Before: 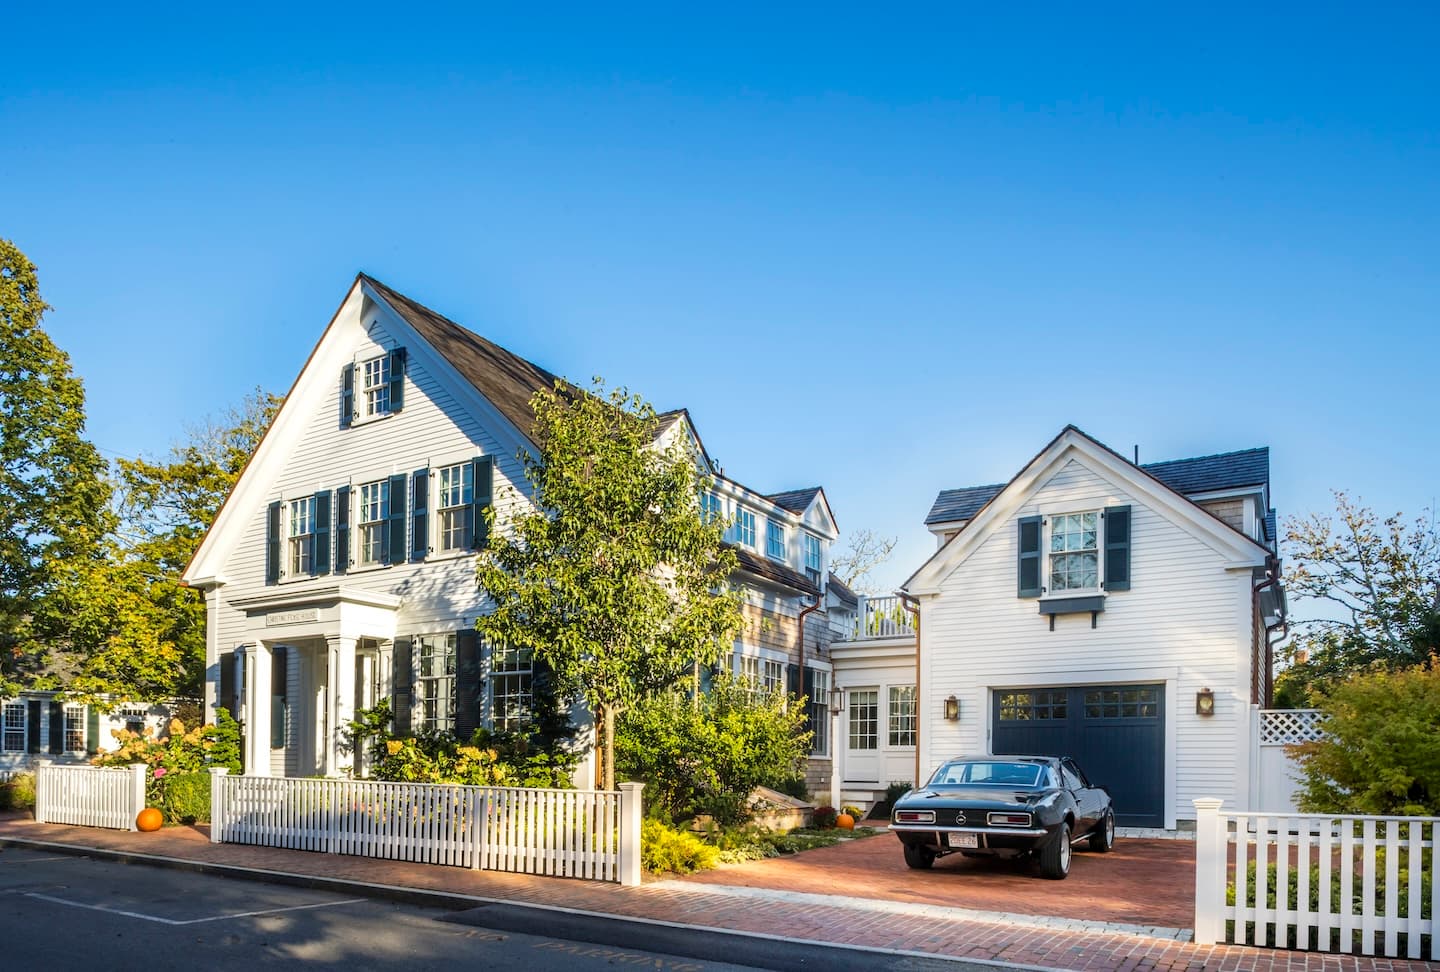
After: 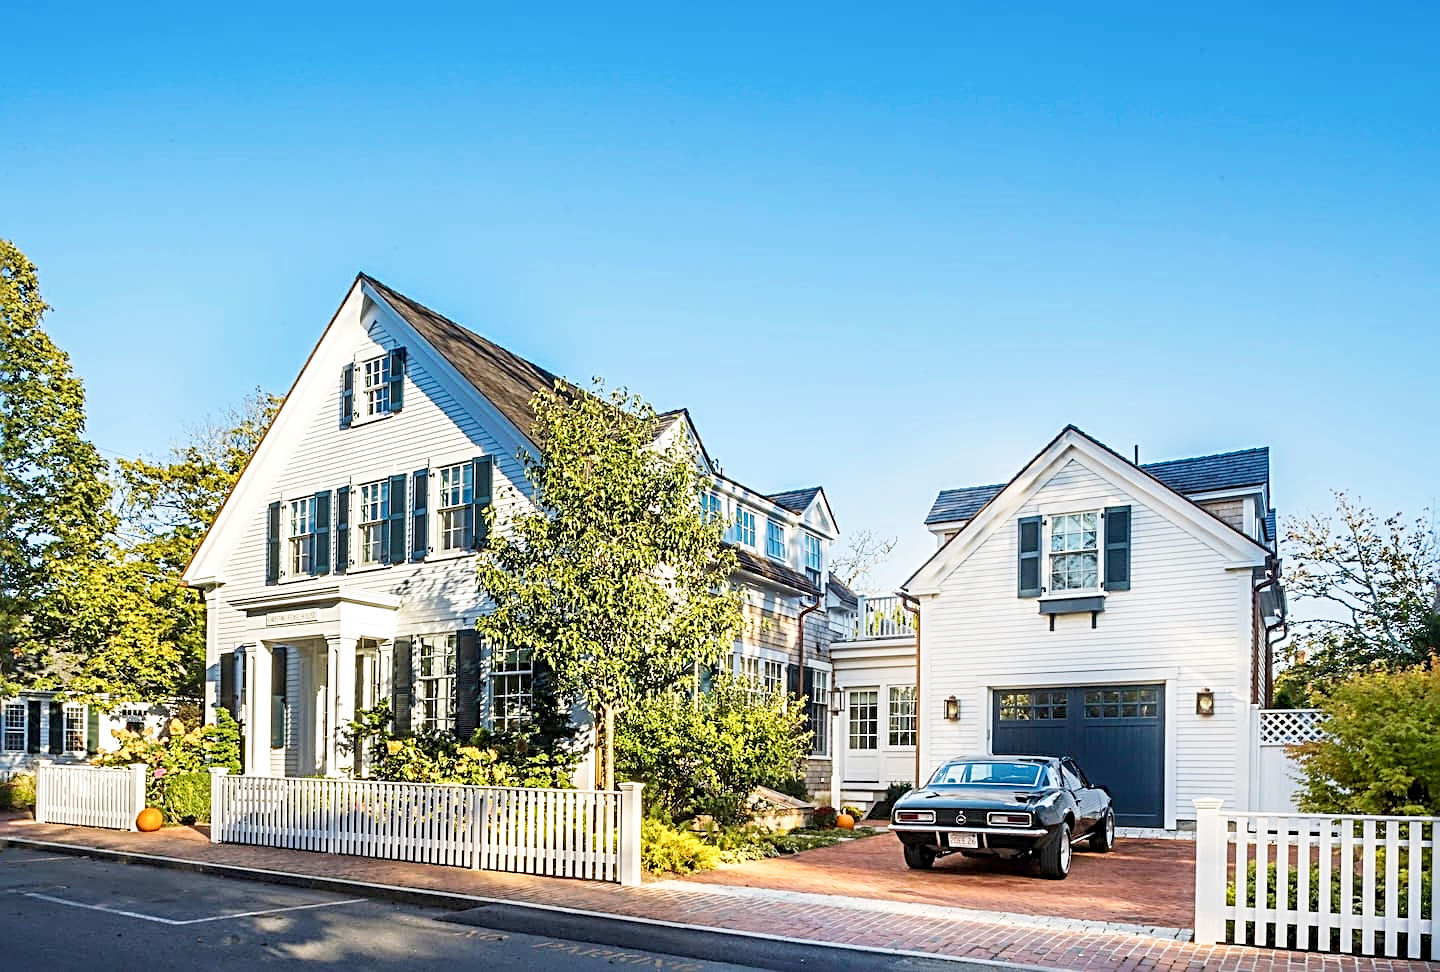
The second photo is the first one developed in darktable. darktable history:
base curve: curves: ch0 [(0, 0) (0.204, 0.334) (0.55, 0.733) (1, 1)], preserve colors none
sharpen: radius 3.06, amount 0.775
